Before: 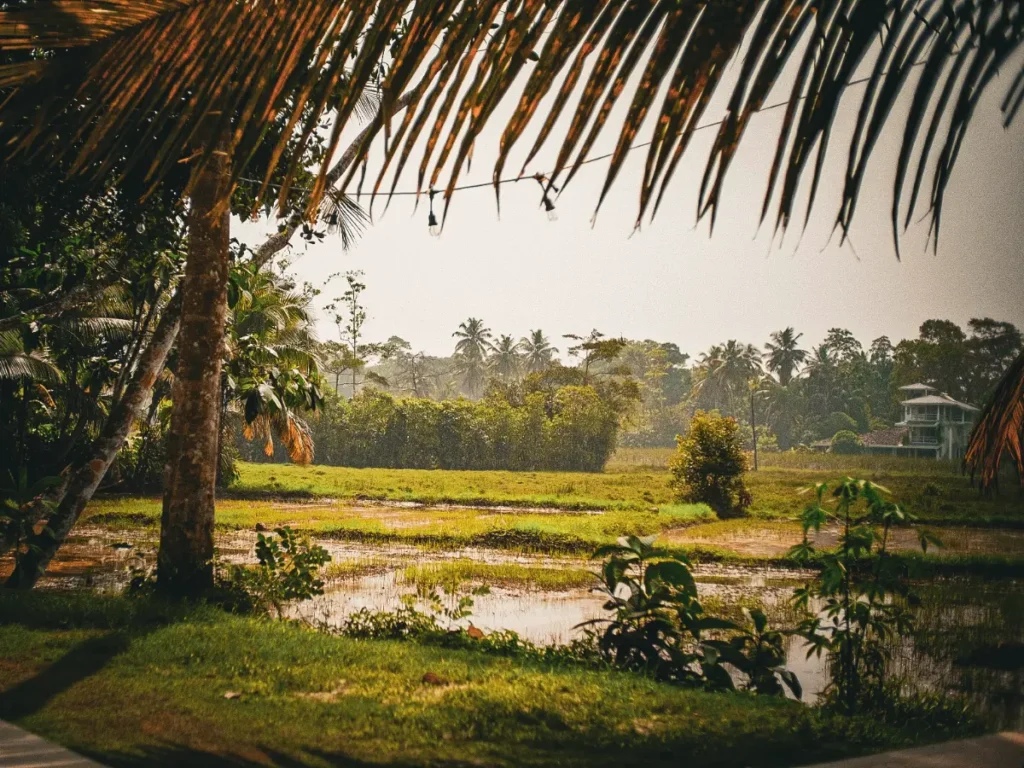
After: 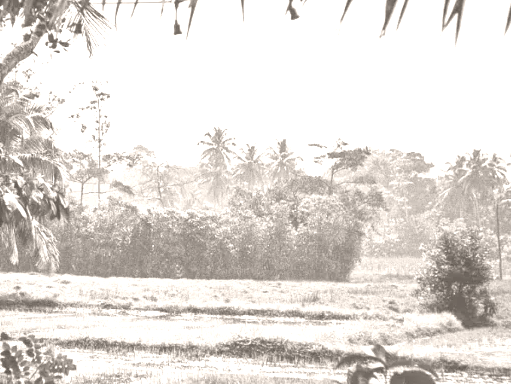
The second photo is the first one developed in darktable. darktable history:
colorize: hue 34.49°, saturation 35.33%, source mix 100%, lightness 55%, version 1
color balance rgb: global vibrance -1%, saturation formula JzAzBz (2021)
crop: left 25%, top 25%, right 25%, bottom 25%
